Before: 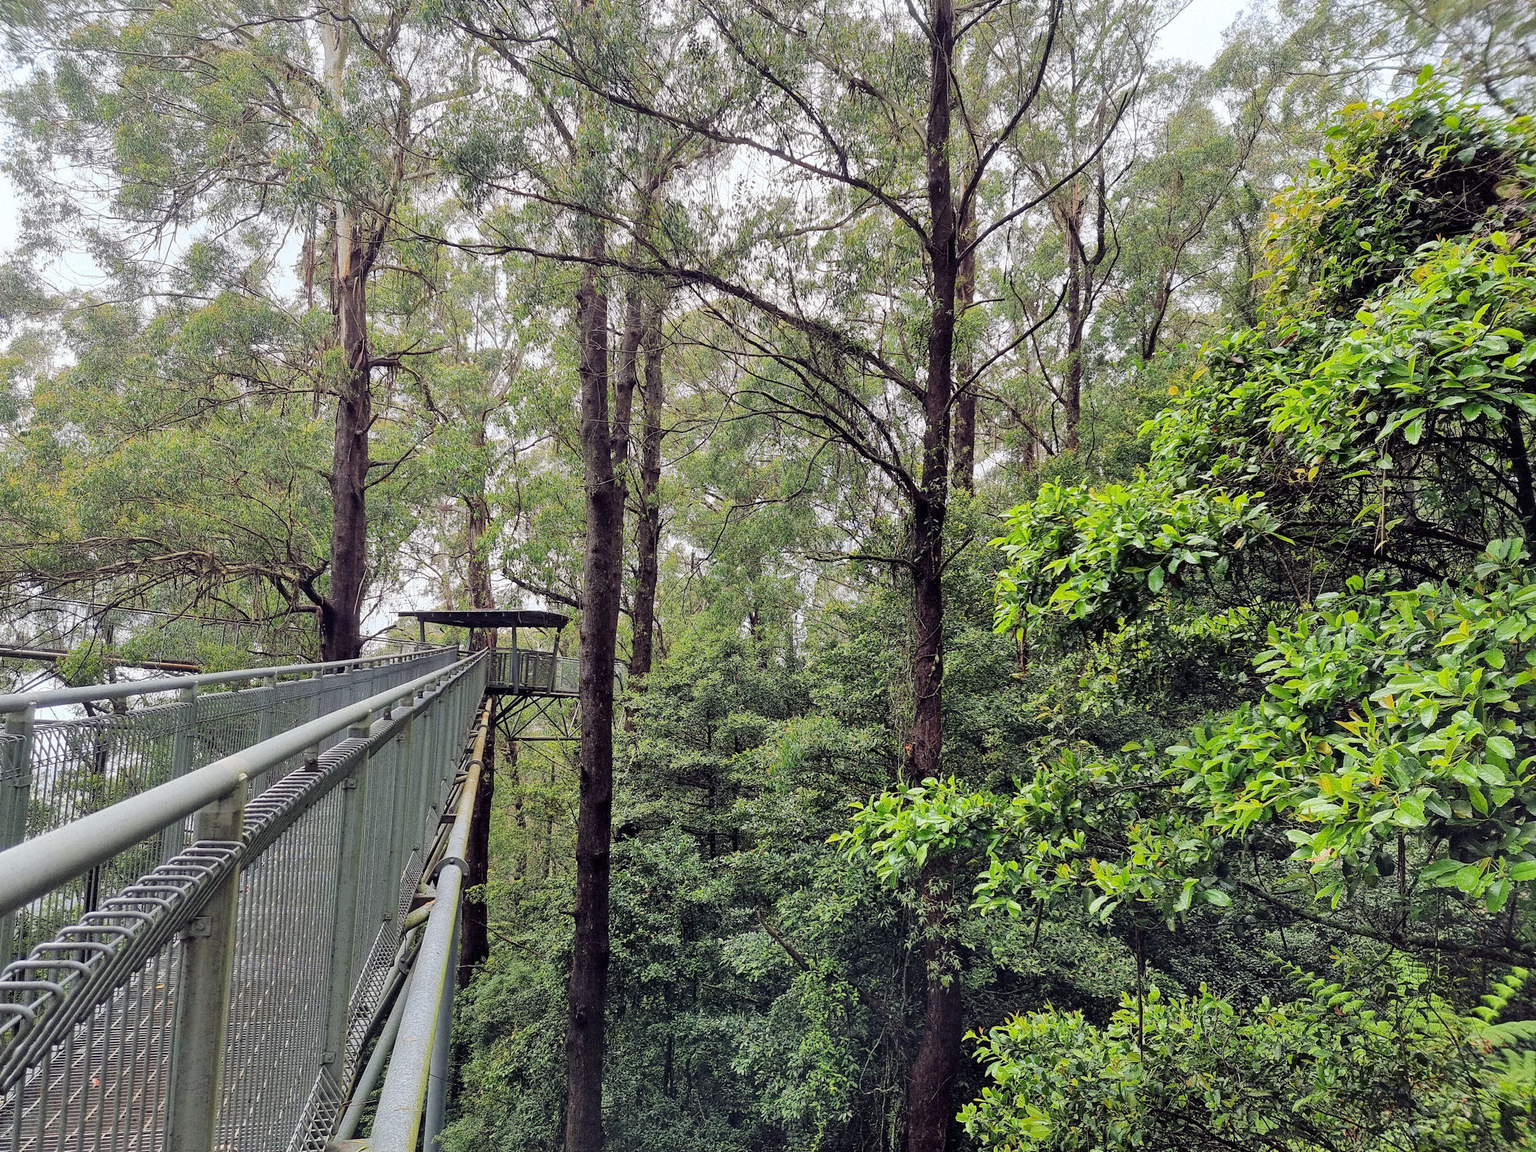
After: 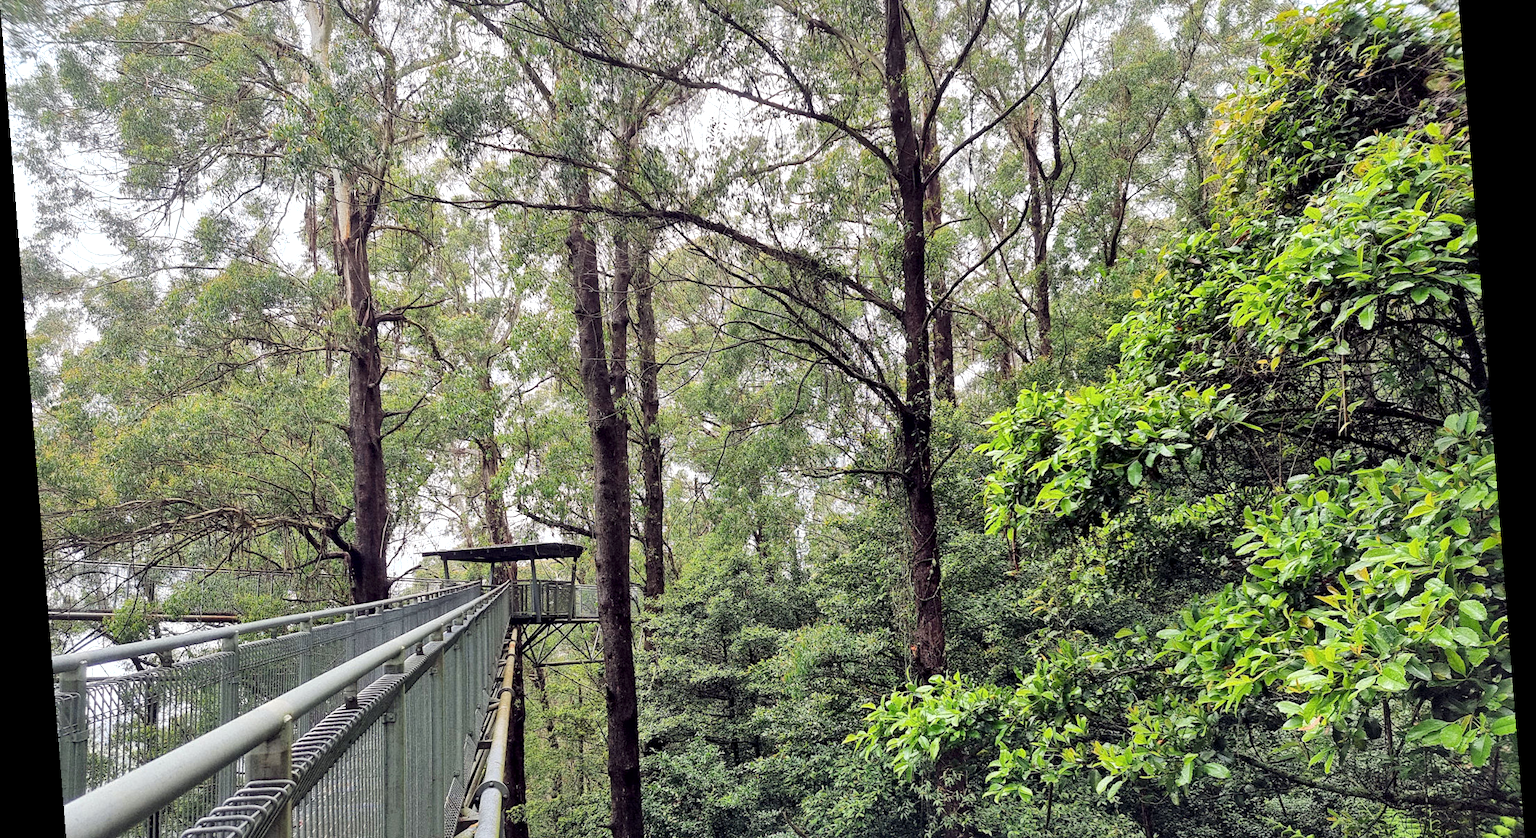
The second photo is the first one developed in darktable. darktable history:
rotate and perspective: rotation -4.2°, shear 0.006, automatic cropping off
local contrast: mode bilateral grid, contrast 20, coarseness 100, detail 150%, midtone range 0.2
crop and rotate: top 8.293%, bottom 20.996%
levels: levels [0, 0.48, 0.961]
tone equalizer: on, module defaults
